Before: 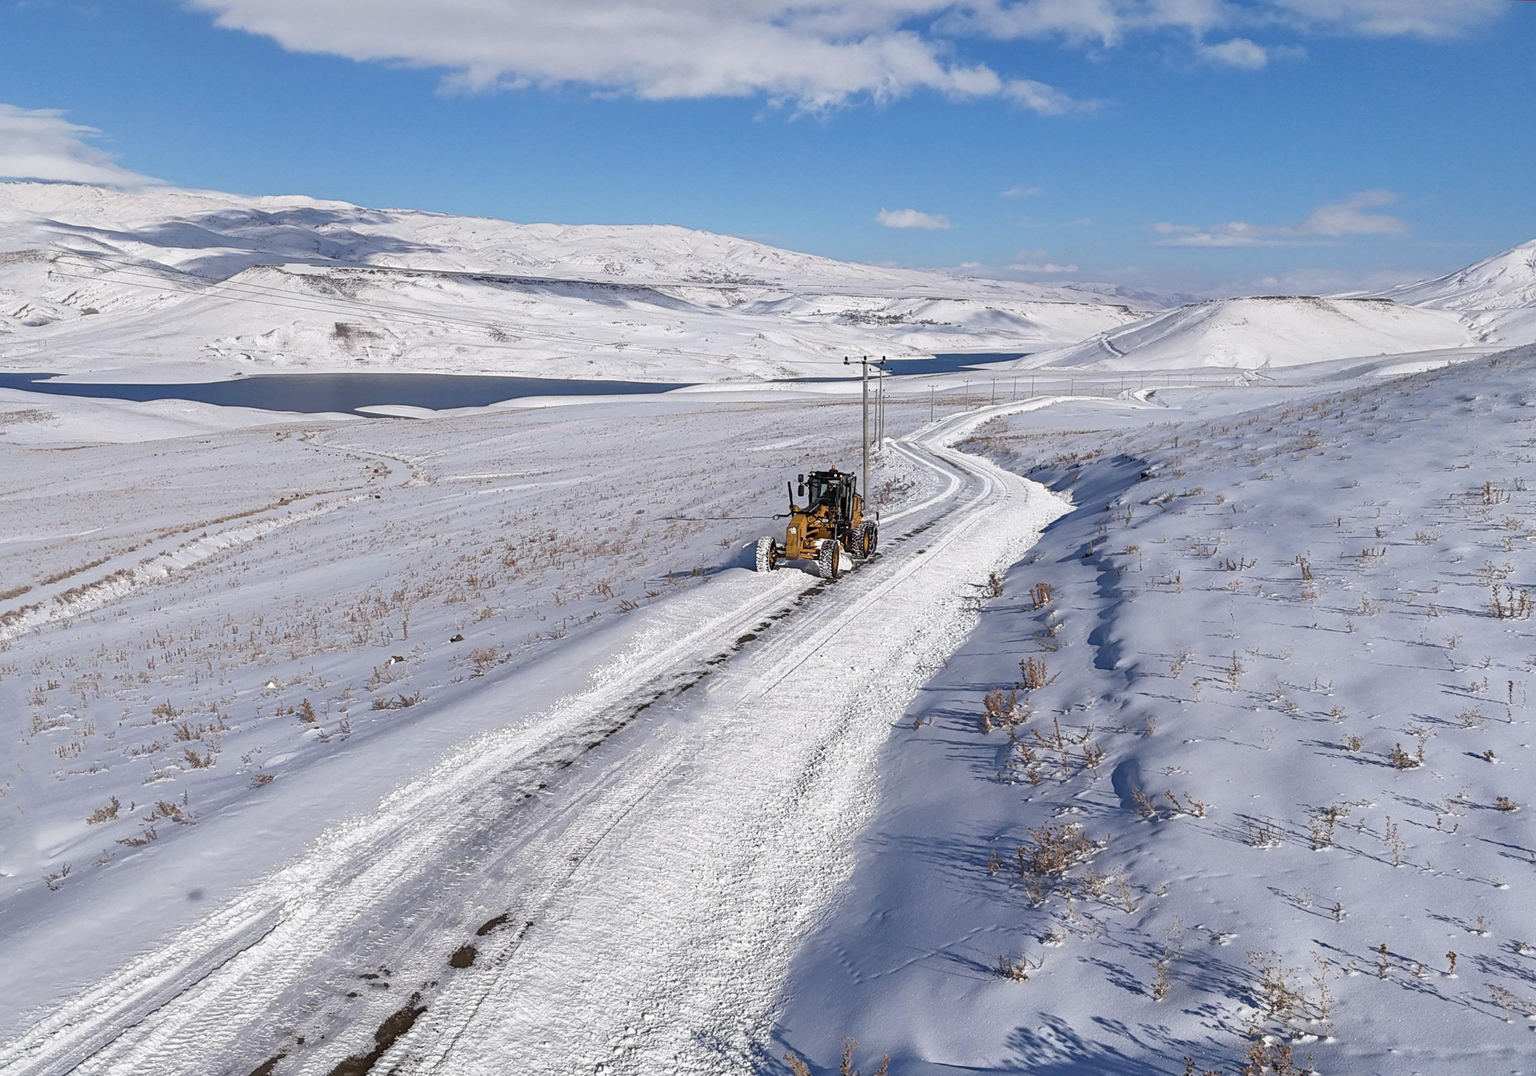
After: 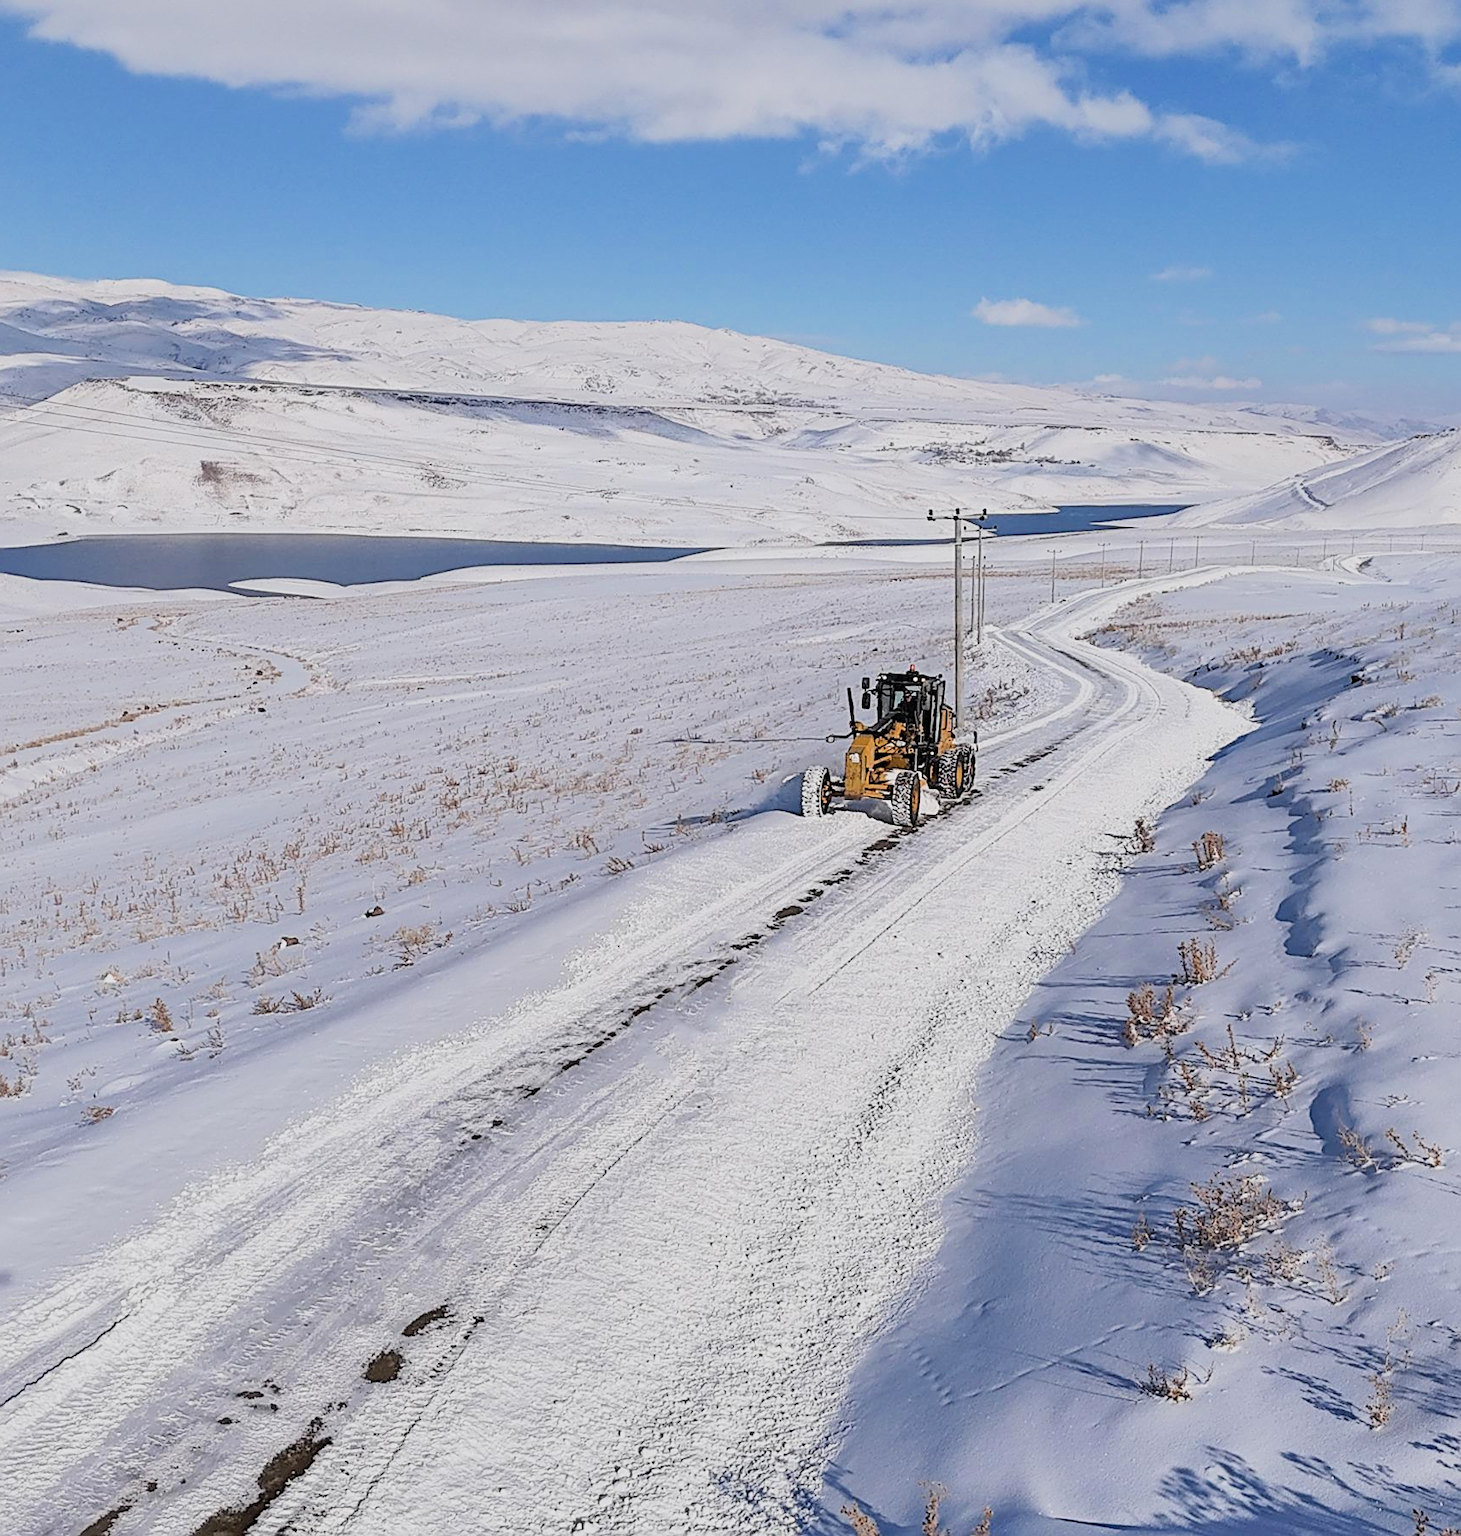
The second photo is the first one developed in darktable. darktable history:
crop and rotate: left 12.673%, right 20.66%
sharpen: on, module defaults
filmic rgb: black relative exposure -7.15 EV, white relative exposure 5.36 EV, hardness 3.02, color science v6 (2022)
exposure: black level correction -0.002, exposure 0.54 EV, compensate highlight preservation false
